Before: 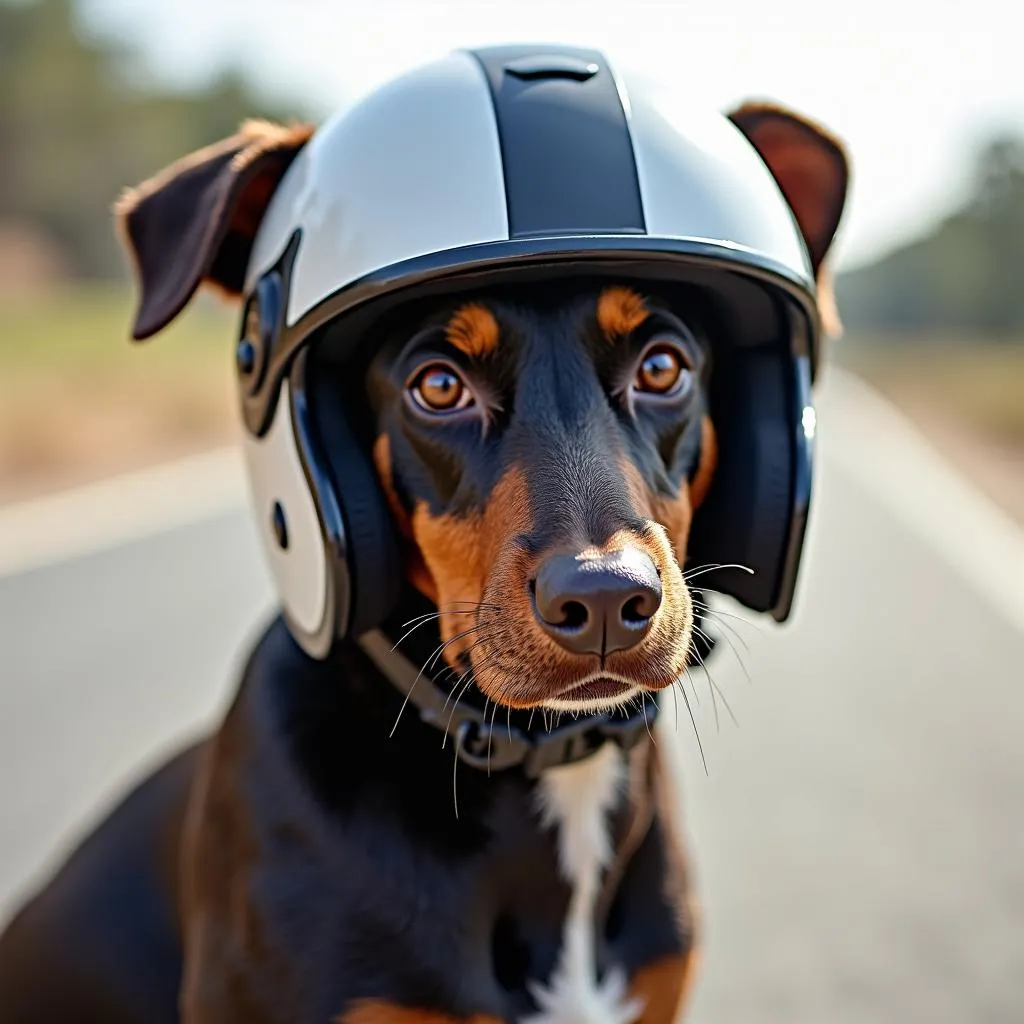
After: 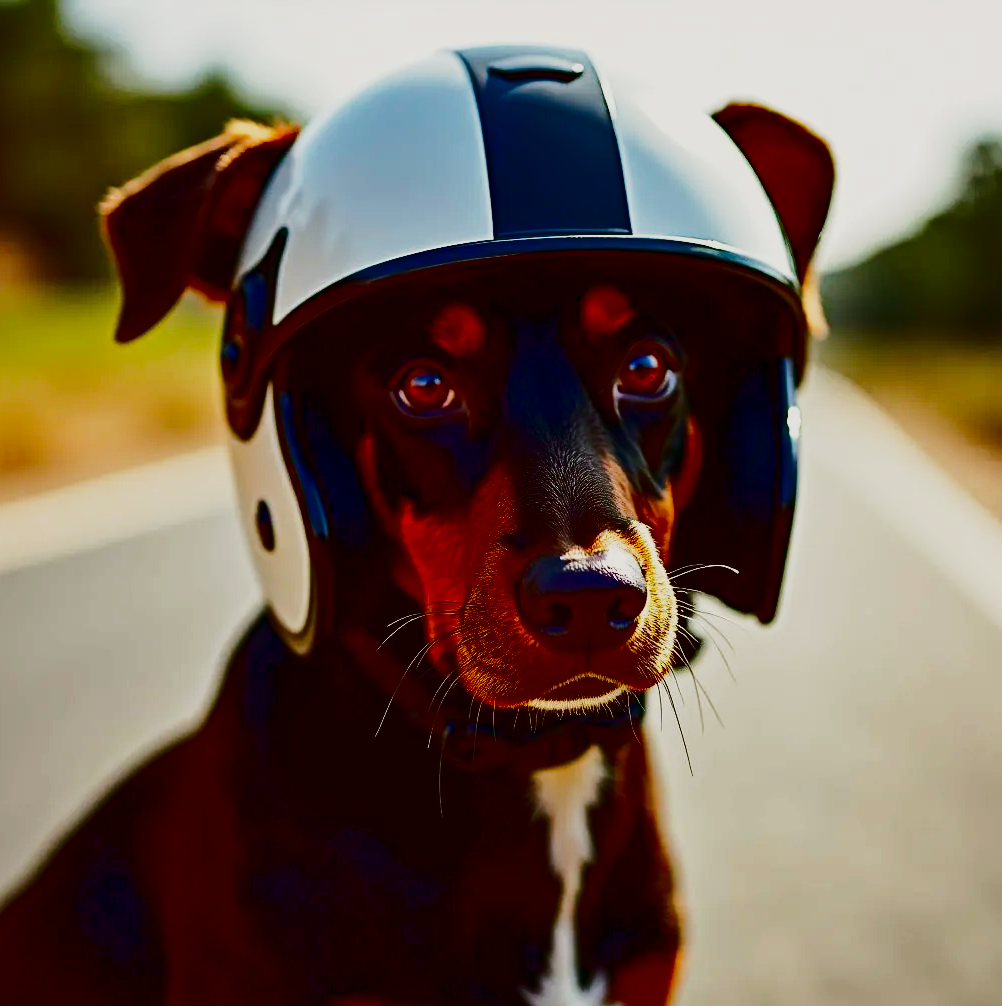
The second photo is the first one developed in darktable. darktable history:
tone curve: curves: ch0 [(0, 0) (0.003, 0.002) (0.011, 0.008) (0.025, 0.016) (0.044, 0.026) (0.069, 0.04) (0.1, 0.061) (0.136, 0.104) (0.177, 0.15) (0.224, 0.22) (0.277, 0.307) (0.335, 0.399) (0.399, 0.492) (0.468, 0.575) (0.543, 0.638) (0.623, 0.701) (0.709, 0.778) (0.801, 0.85) (0.898, 0.934) (1, 1)], color space Lab, independent channels, preserve colors none
contrast brightness saturation: brightness -0.989, saturation 0.998
color correction: highlights a* -0.363, highlights b* 0.174, shadows a* 4.4, shadows b* 20.09
crop and rotate: left 1.47%, right 0.645%, bottom 1.672%
base curve: curves: ch0 [(0, 0) (0.088, 0.125) (0.176, 0.251) (0.354, 0.501) (0.613, 0.749) (1, 0.877)], preserve colors none
